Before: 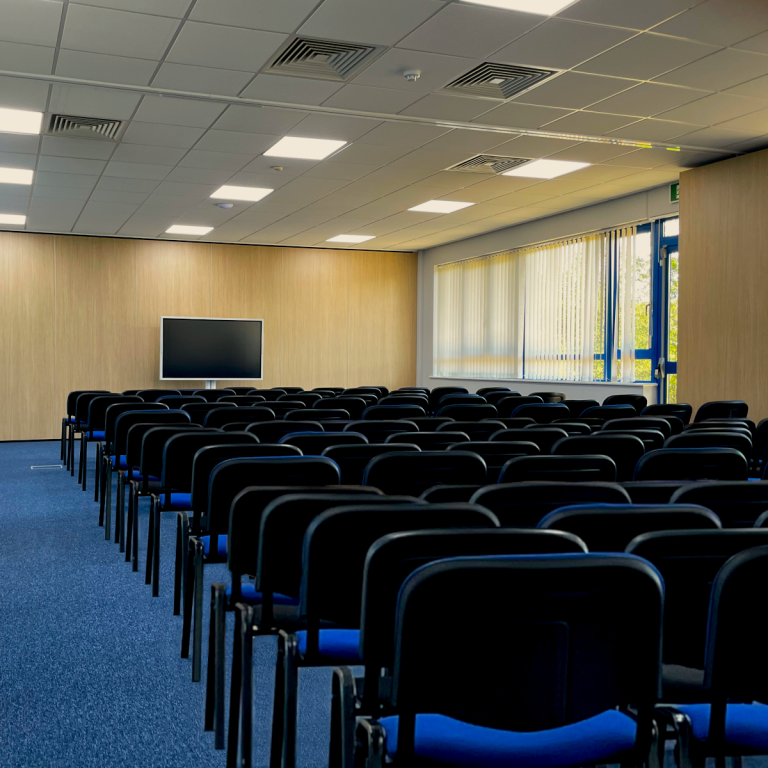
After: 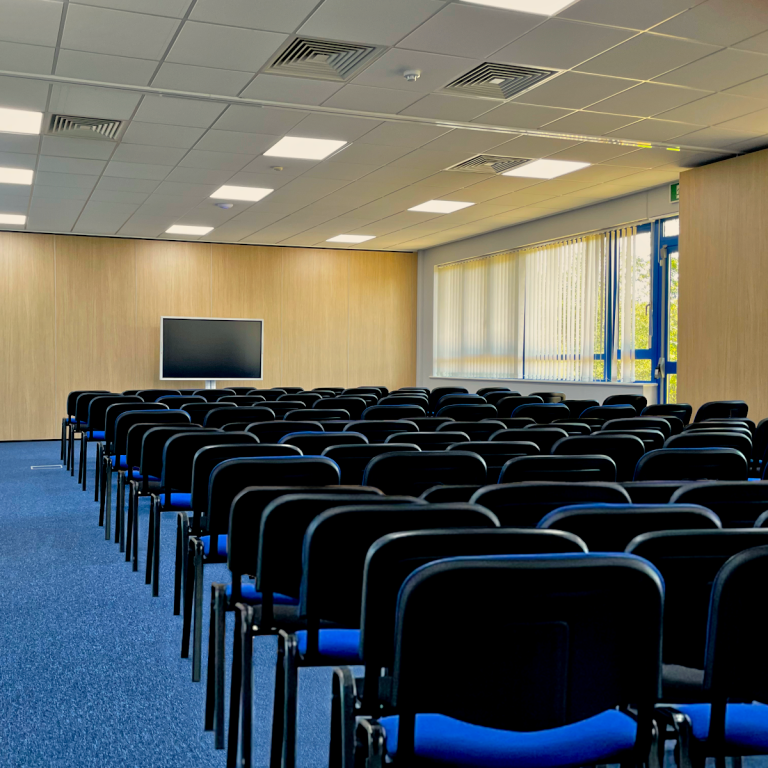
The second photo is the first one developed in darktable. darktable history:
tone equalizer: -7 EV 0.152 EV, -6 EV 0.577 EV, -5 EV 1.17 EV, -4 EV 1.33 EV, -3 EV 1.14 EV, -2 EV 0.6 EV, -1 EV 0.165 EV
